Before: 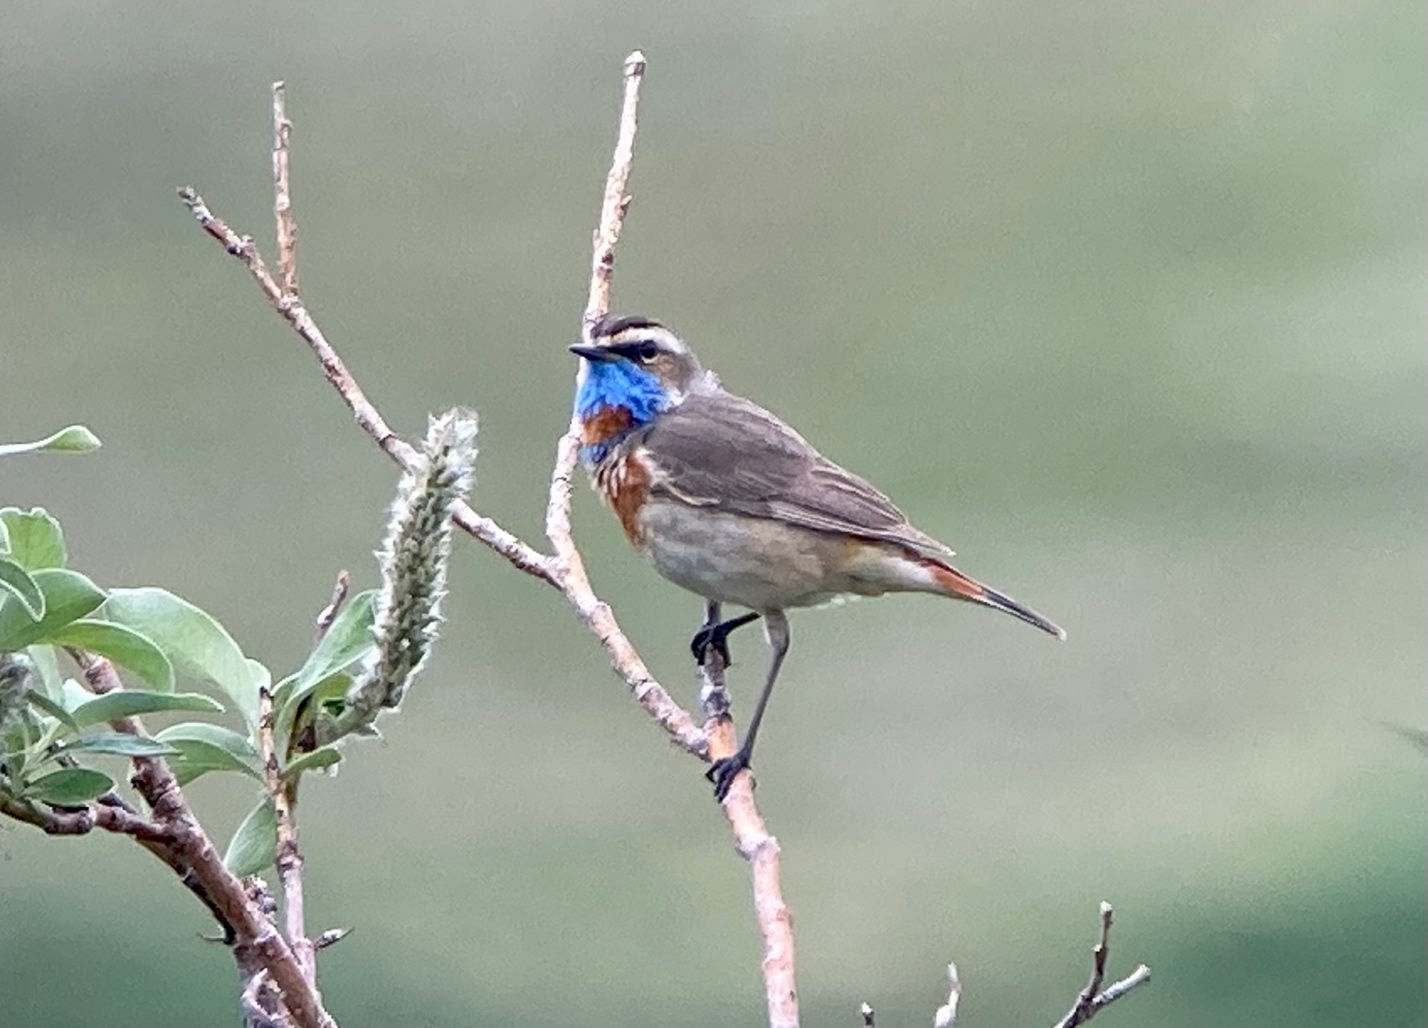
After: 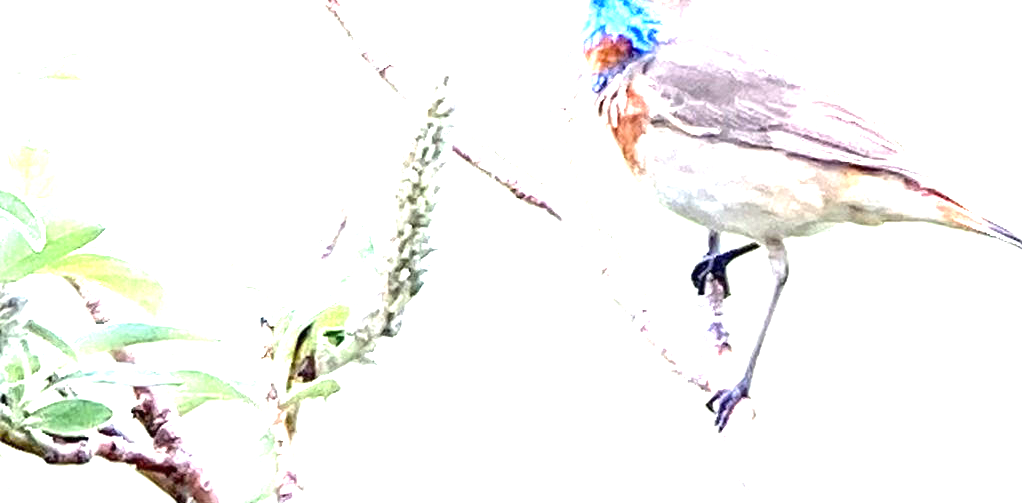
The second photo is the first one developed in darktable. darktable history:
crop: top 36.051%, right 28.4%, bottom 14.958%
tone equalizer: -8 EV -0.392 EV, -7 EV -0.393 EV, -6 EV -0.322 EV, -5 EV -0.254 EV, -3 EV 0.224 EV, -2 EV 0.335 EV, -1 EV 0.4 EV, +0 EV 0.41 EV, edges refinement/feathering 500, mask exposure compensation -1.57 EV, preserve details no
exposure: exposure 2 EV, compensate exposure bias true, compensate highlight preservation false
